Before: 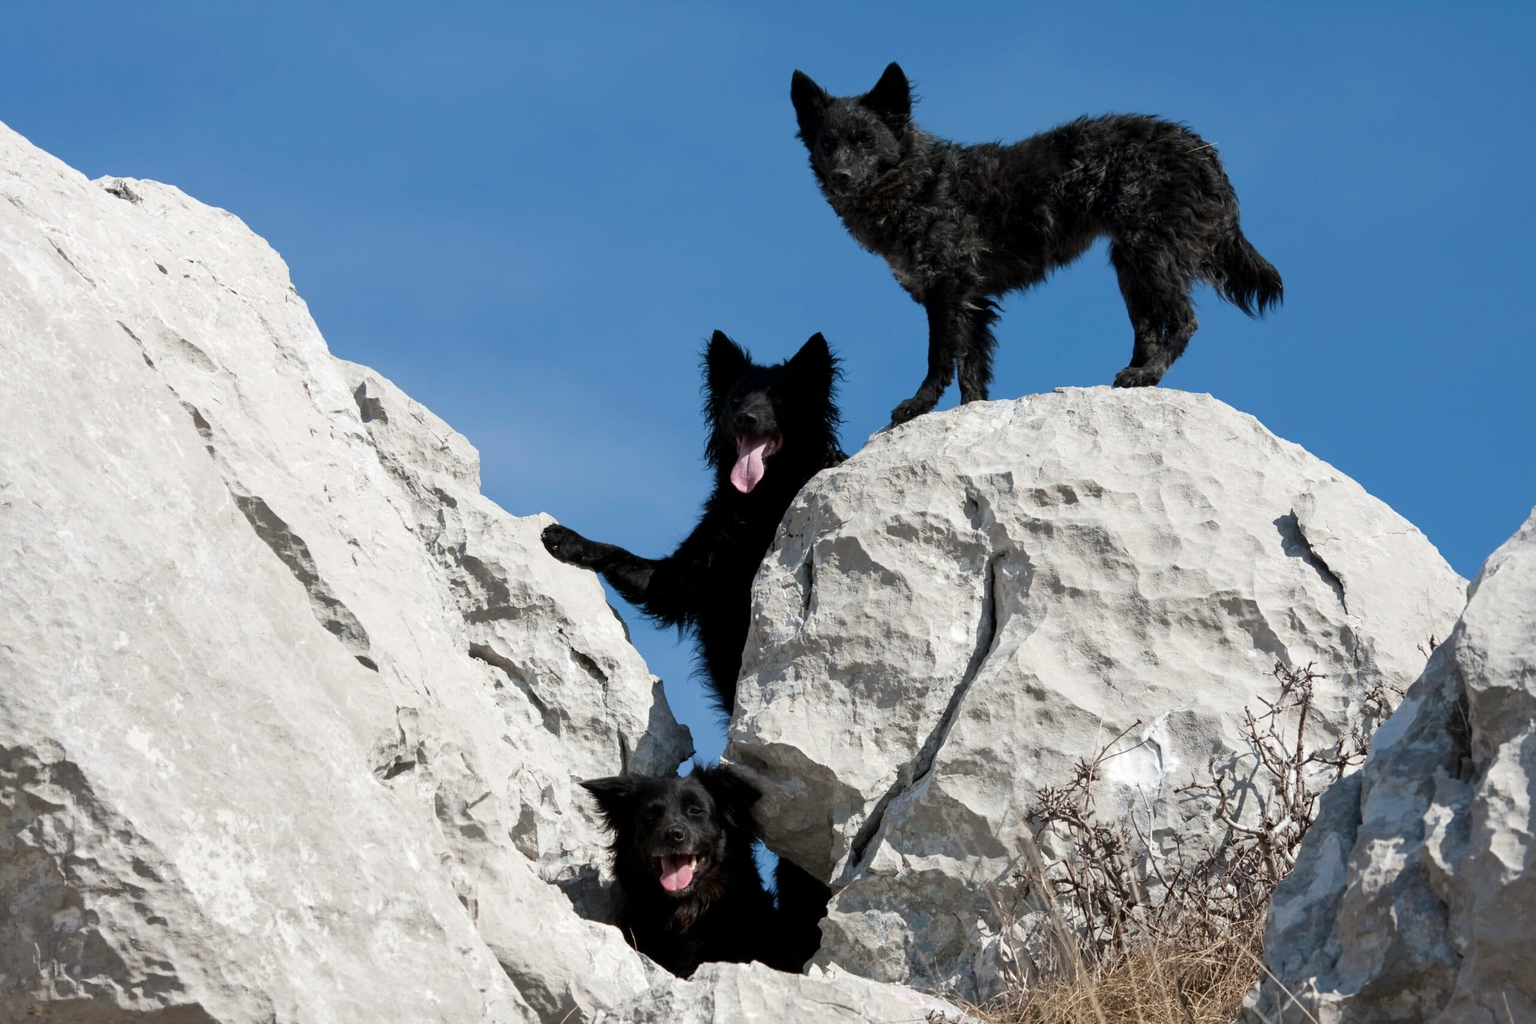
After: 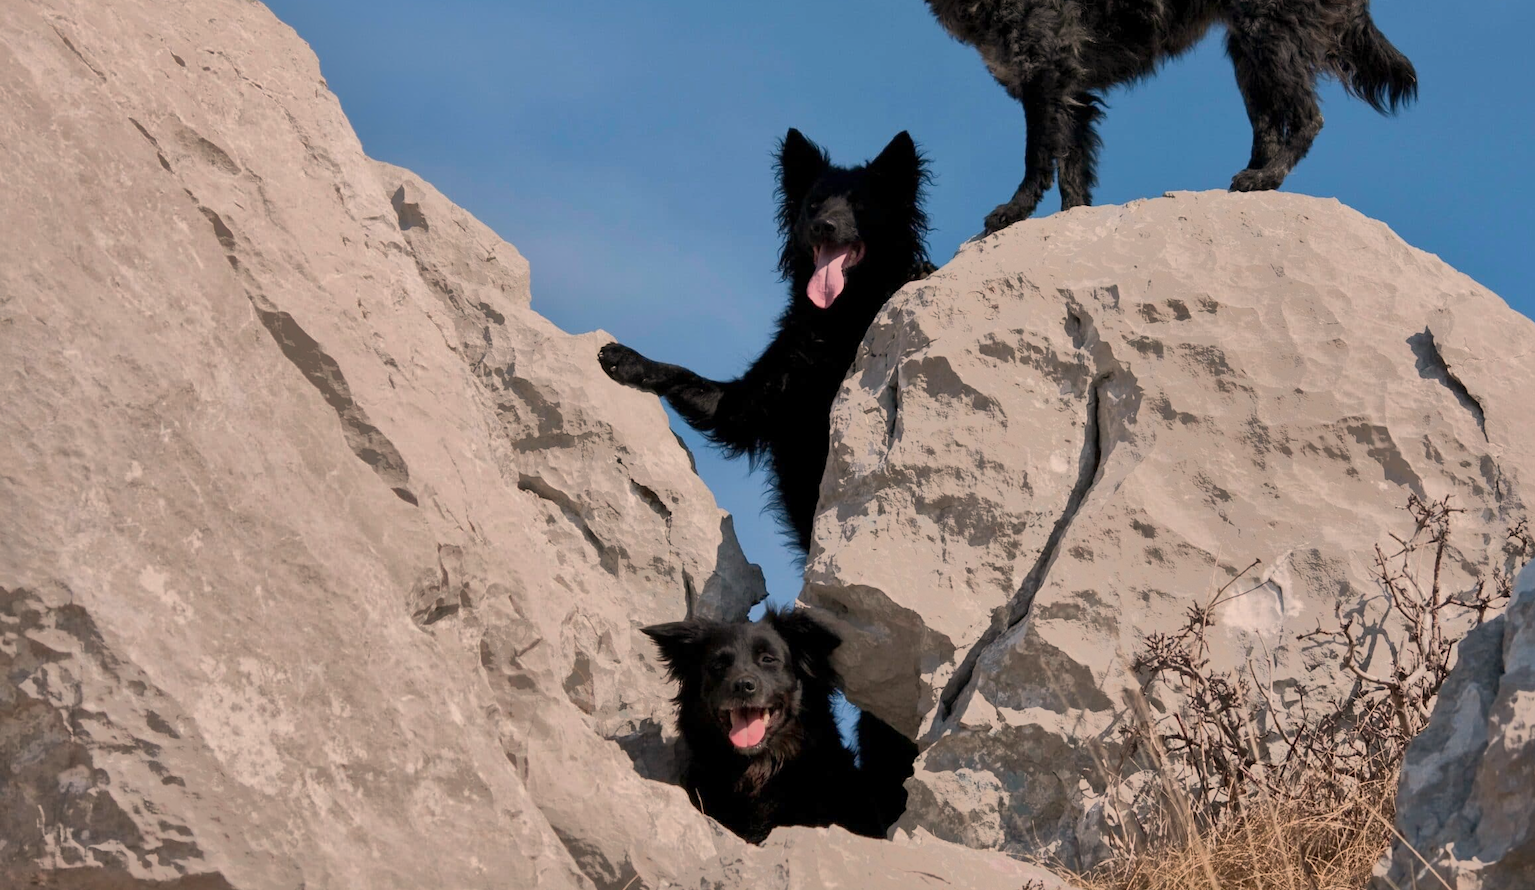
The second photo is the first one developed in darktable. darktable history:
shadows and highlights: shadows 40, highlights -60
white balance: red 1.127, blue 0.943
crop: top 20.916%, right 9.437%, bottom 0.316%
tone equalizer: -7 EV -0.63 EV, -6 EV 1 EV, -5 EV -0.45 EV, -4 EV 0.43 EV, -3 EV 0.41 EV, -2 EV 0.15 EV, -1 EV -0.15 EV, +0 EV -0.39 EV, smoothing diameter 25%, edges refinement/feathering 10, preserve details guided filter
